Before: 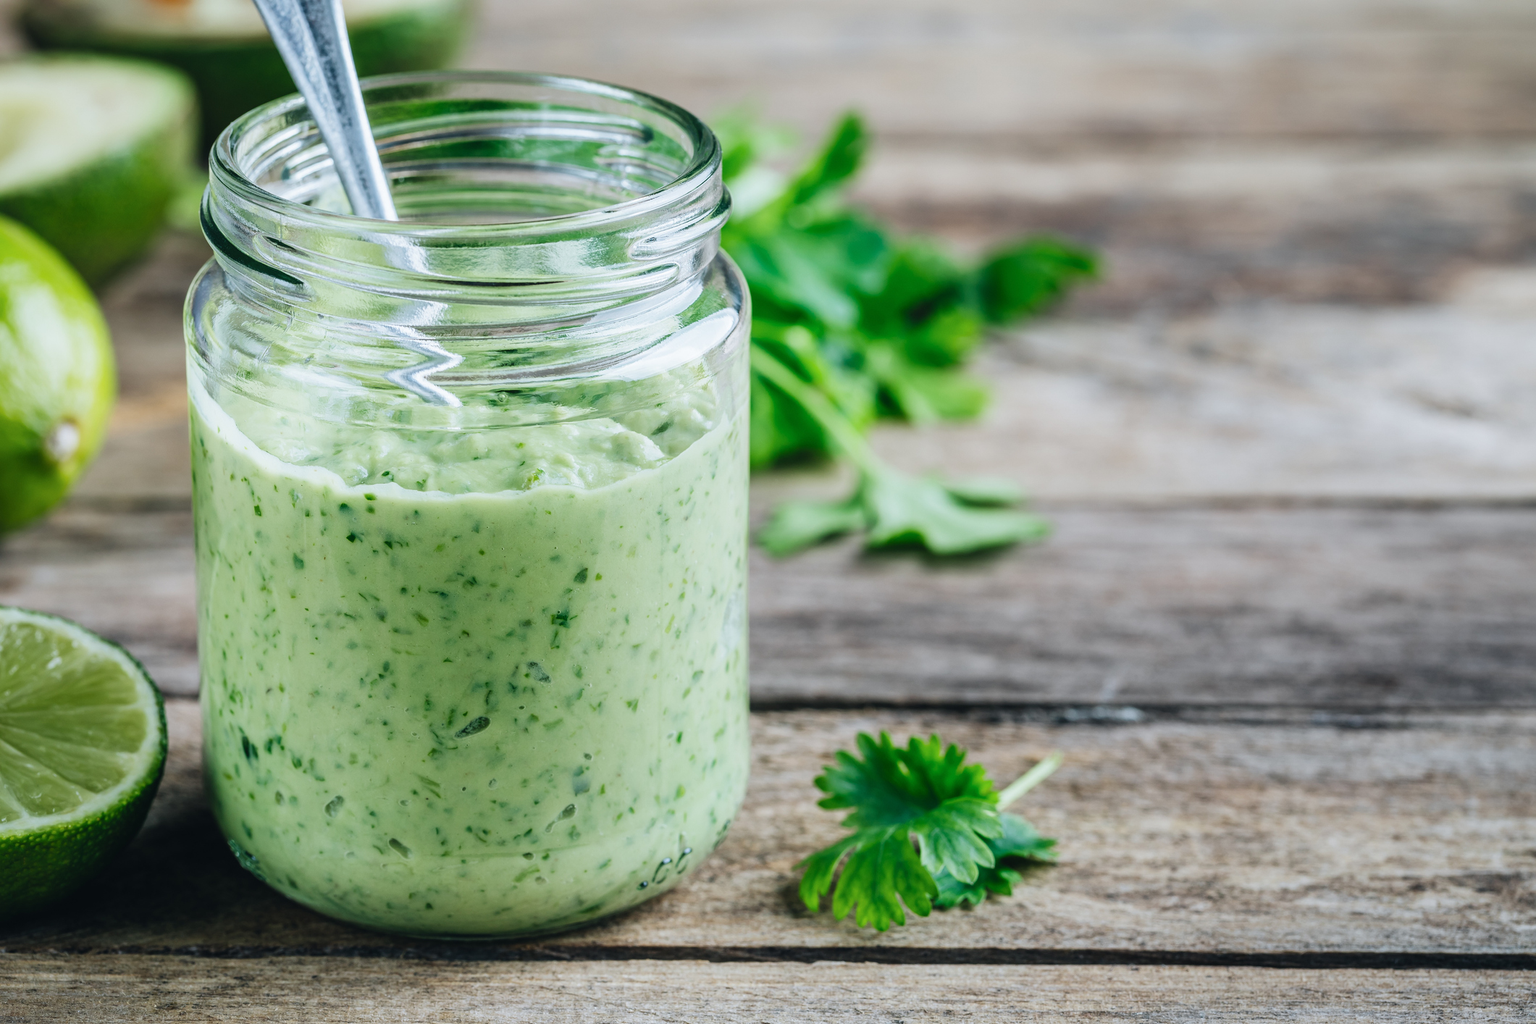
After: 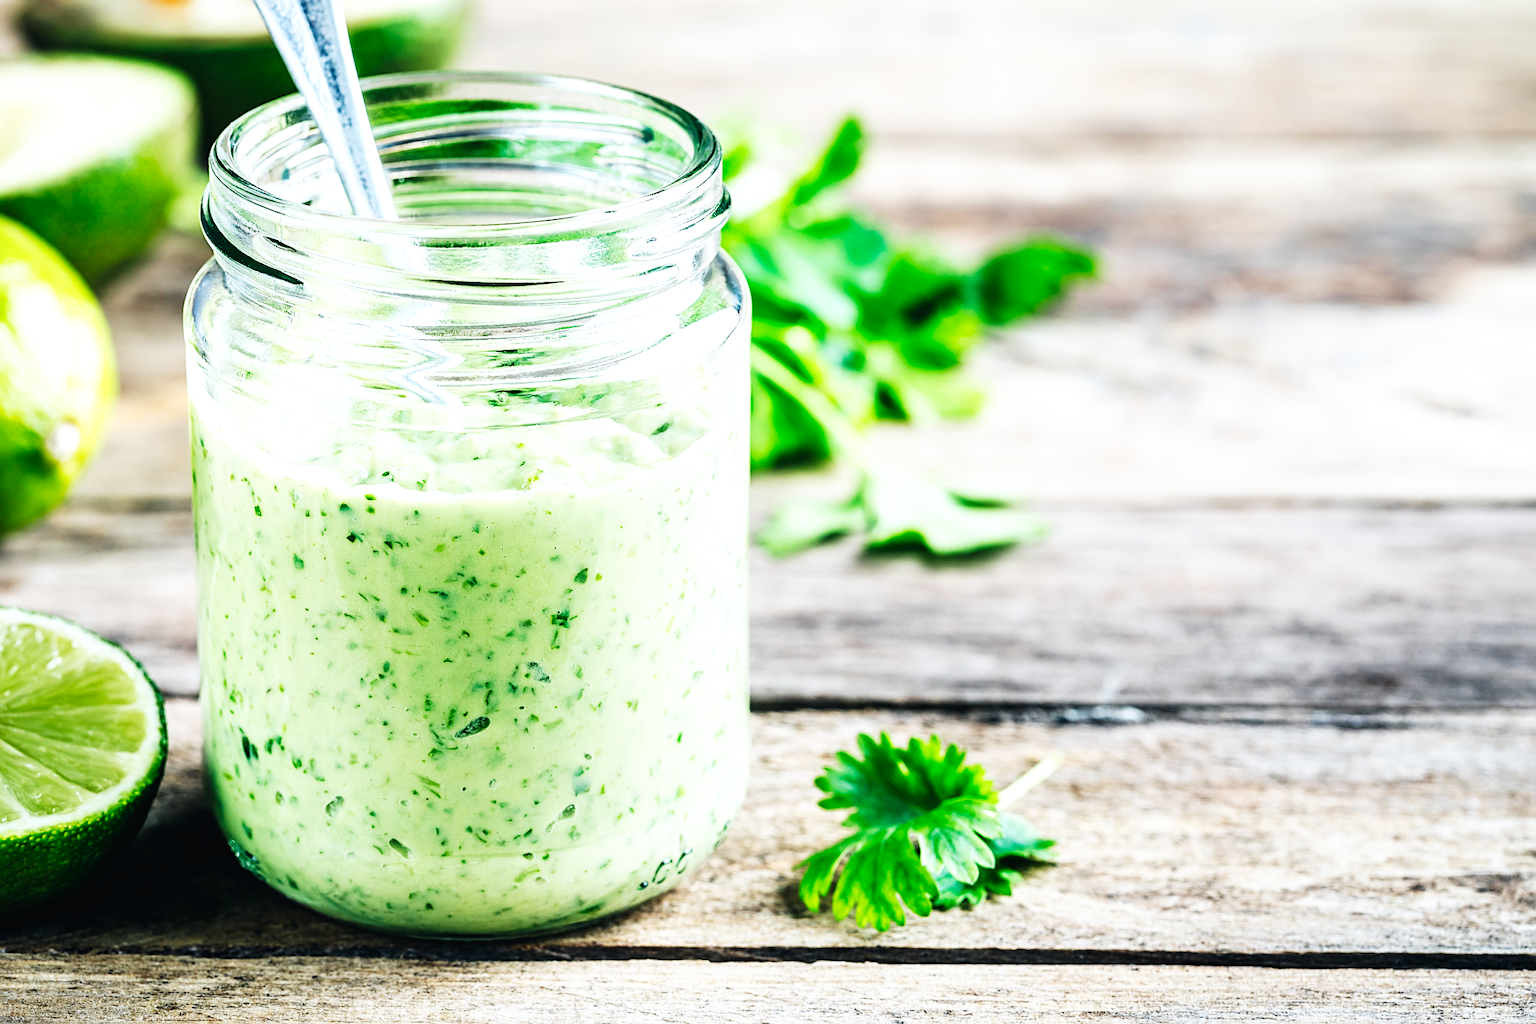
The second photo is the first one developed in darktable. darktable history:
base curve: curves: ch0 [(0, 0) (0.007, 0.004) (0.027, 0.03) (0.046, 0.07) (0.207, 0.54) (0.442, 0.872) (0.673, 0.972) (1, 1)], exposure shift 0.01, preserve colors none
sharpen: on, module defaults
shadows and highlights: shadows -10.32, white point adjustment 1.57, highlights 9.34
exposure: compensate highlight preservation false
